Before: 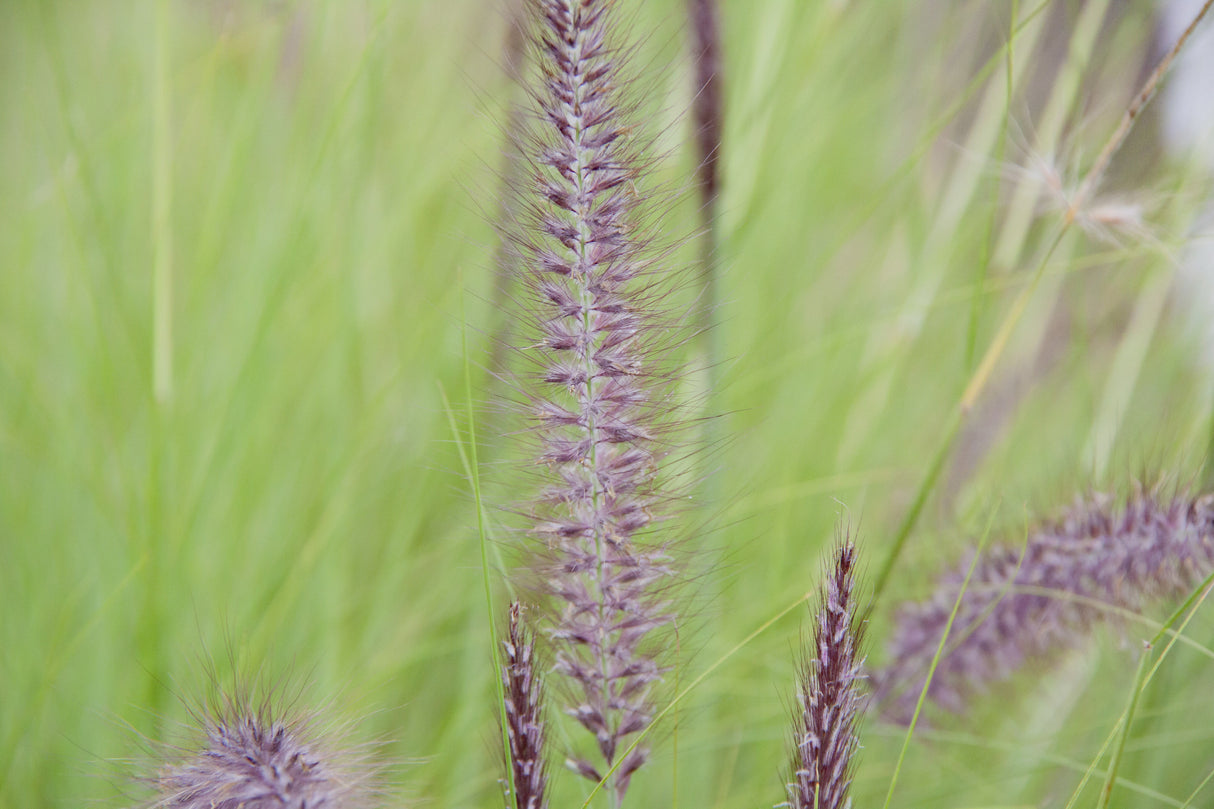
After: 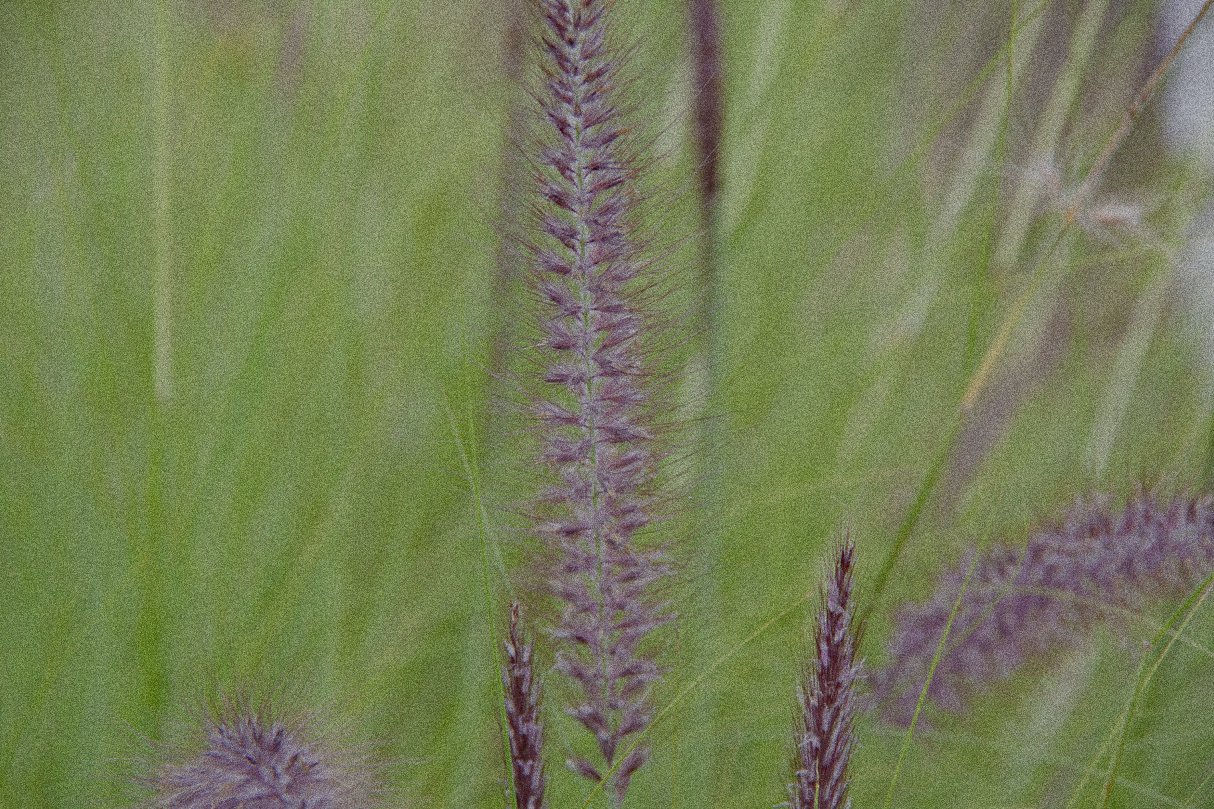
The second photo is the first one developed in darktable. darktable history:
grain: coarseness 10.62 ISO, strength 55.56%
base curve: curves: ch0 [(0, 0) (0.841, 0.609) (1, 1)]
